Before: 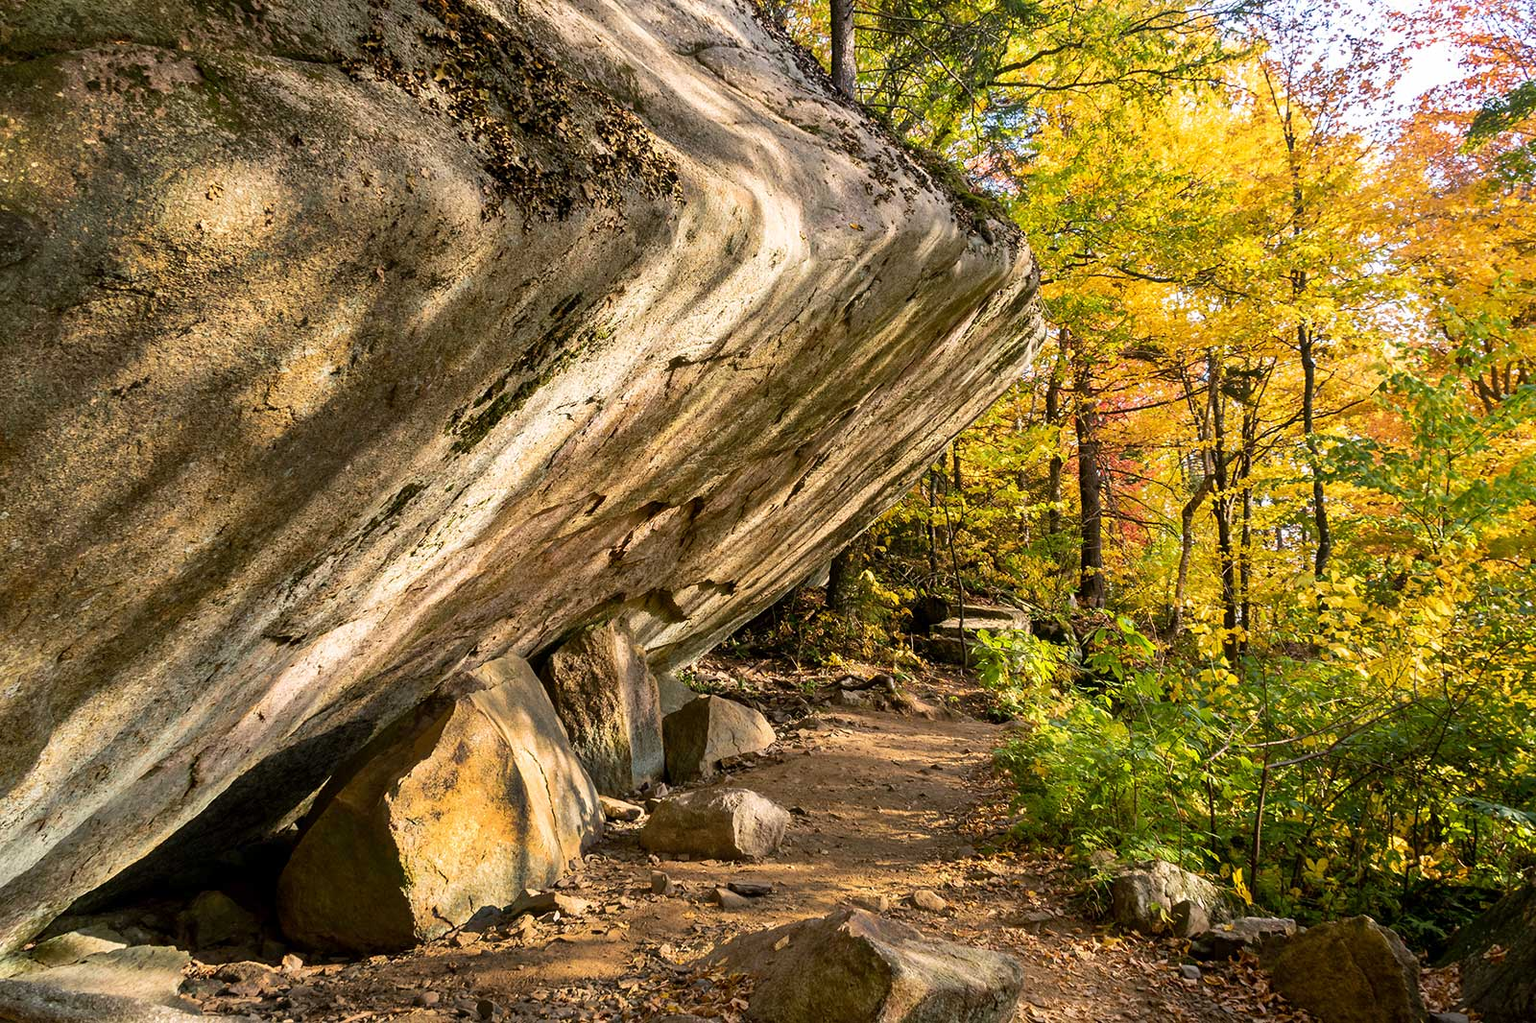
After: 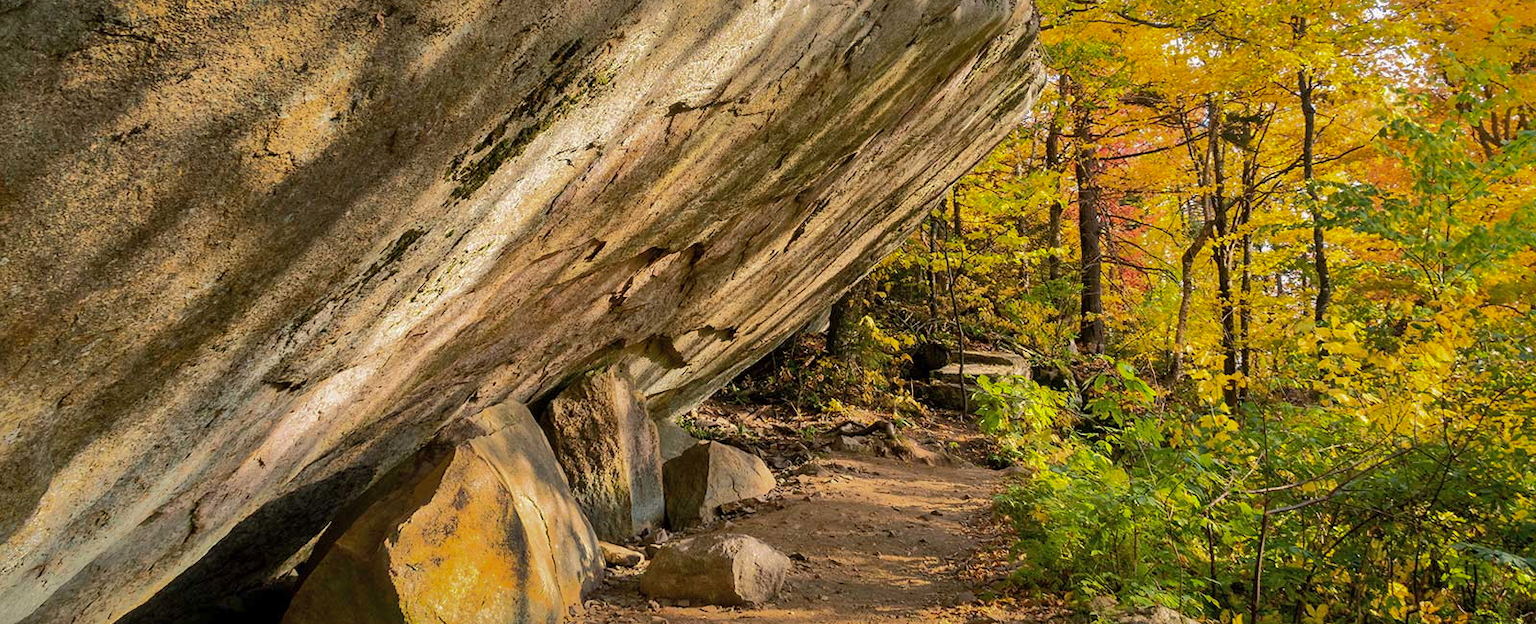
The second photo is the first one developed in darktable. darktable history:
shadows and highlights: shadows 38.44, highlights -74.18
crop and rotate: top 24.905%, bottom 13.94%
